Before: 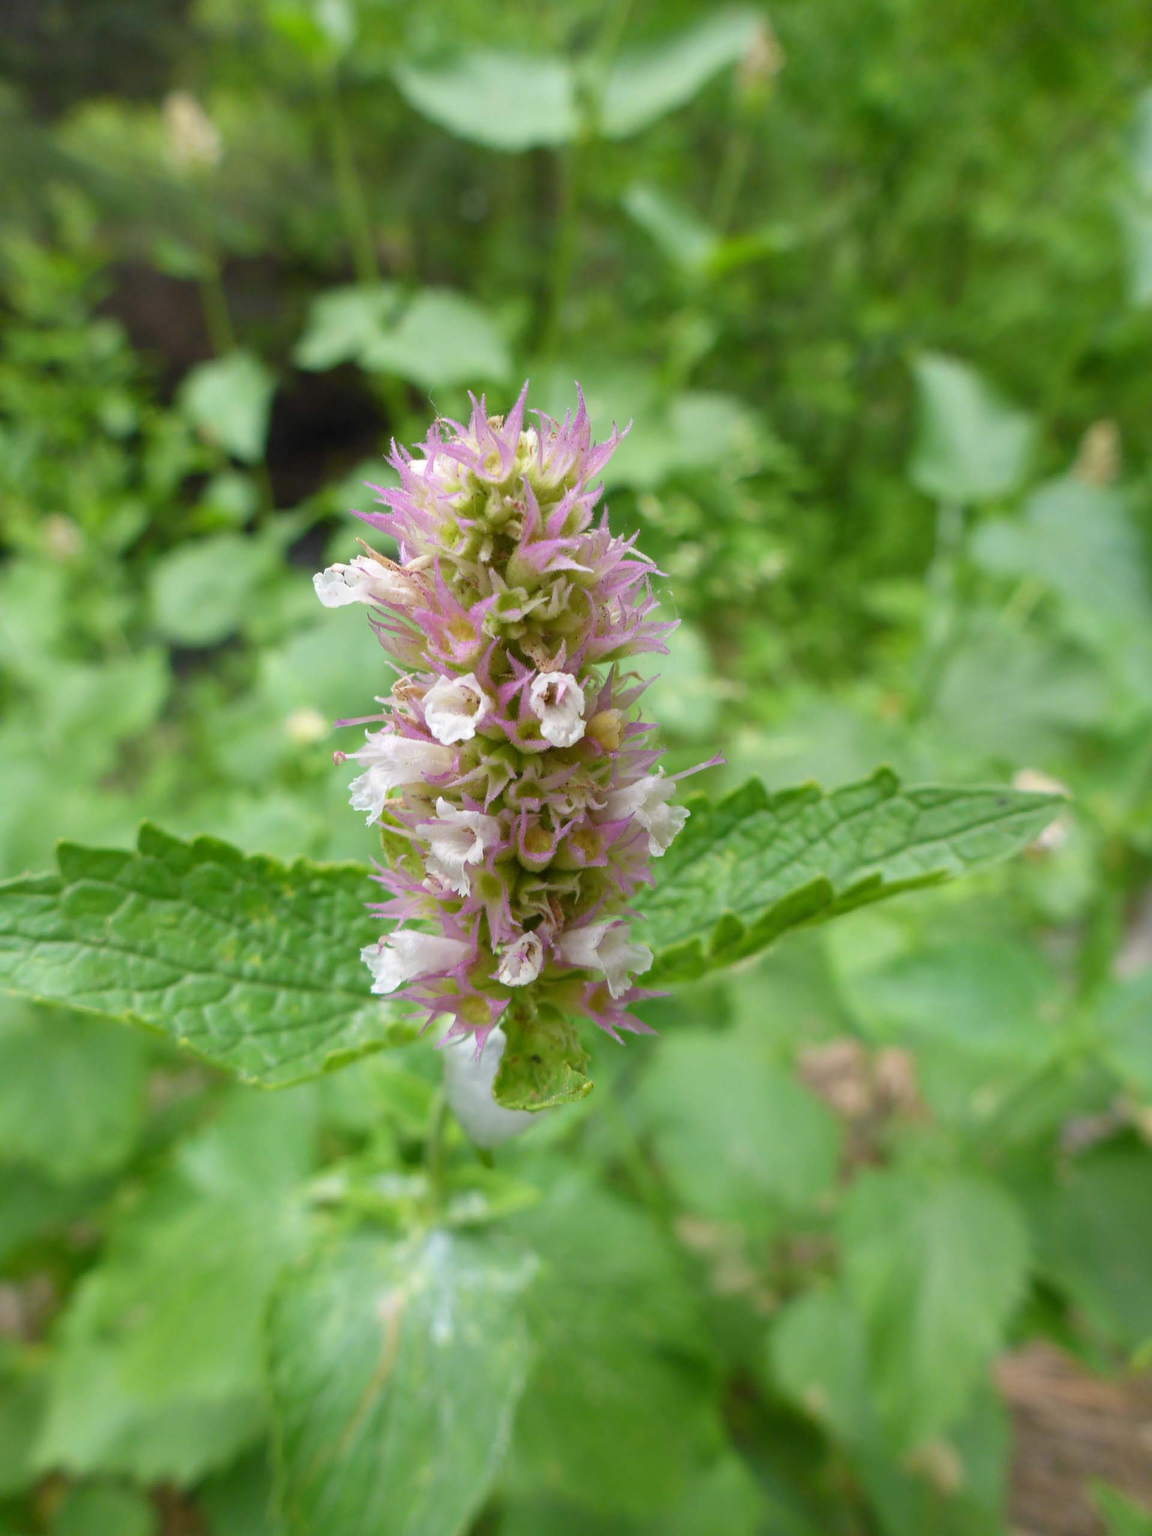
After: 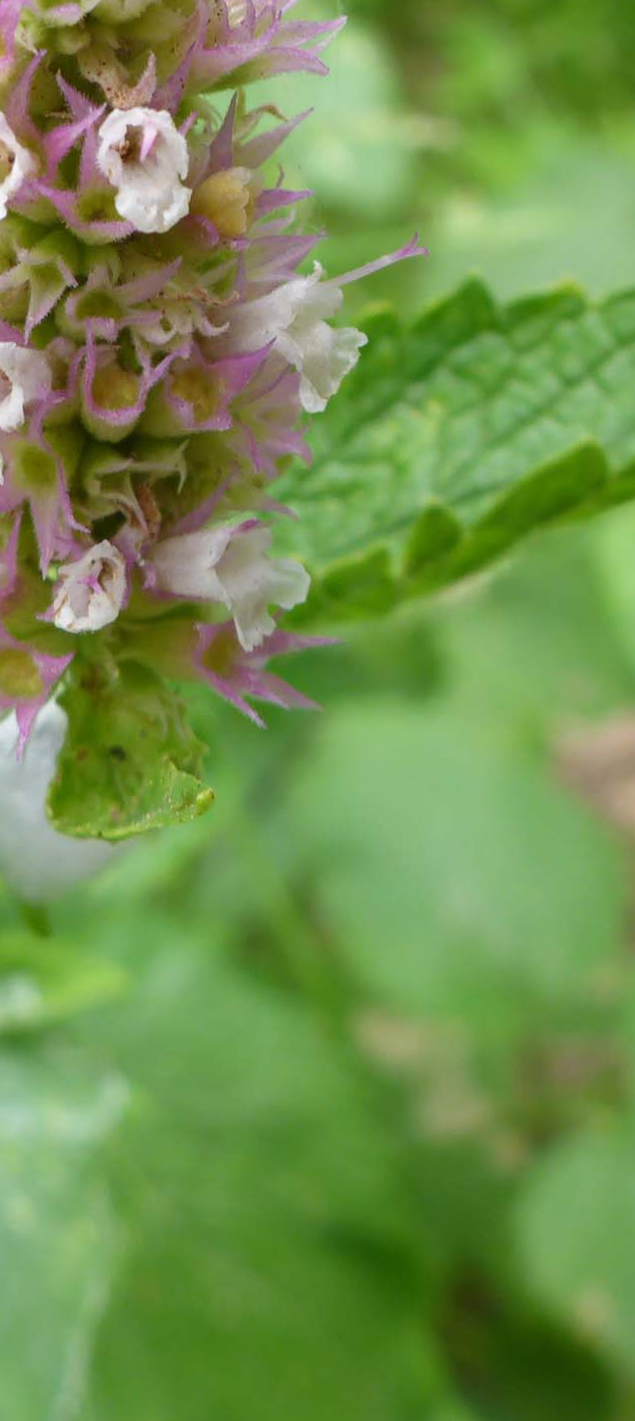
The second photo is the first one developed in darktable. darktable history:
crop: left 40.878%, top 39.176%, right 25.993%, bottom 3.081%
rotate and perspective: rotation -1°, crop left 0.011, crop right 0.989, crop top 0.025, crop bottom 0.975
